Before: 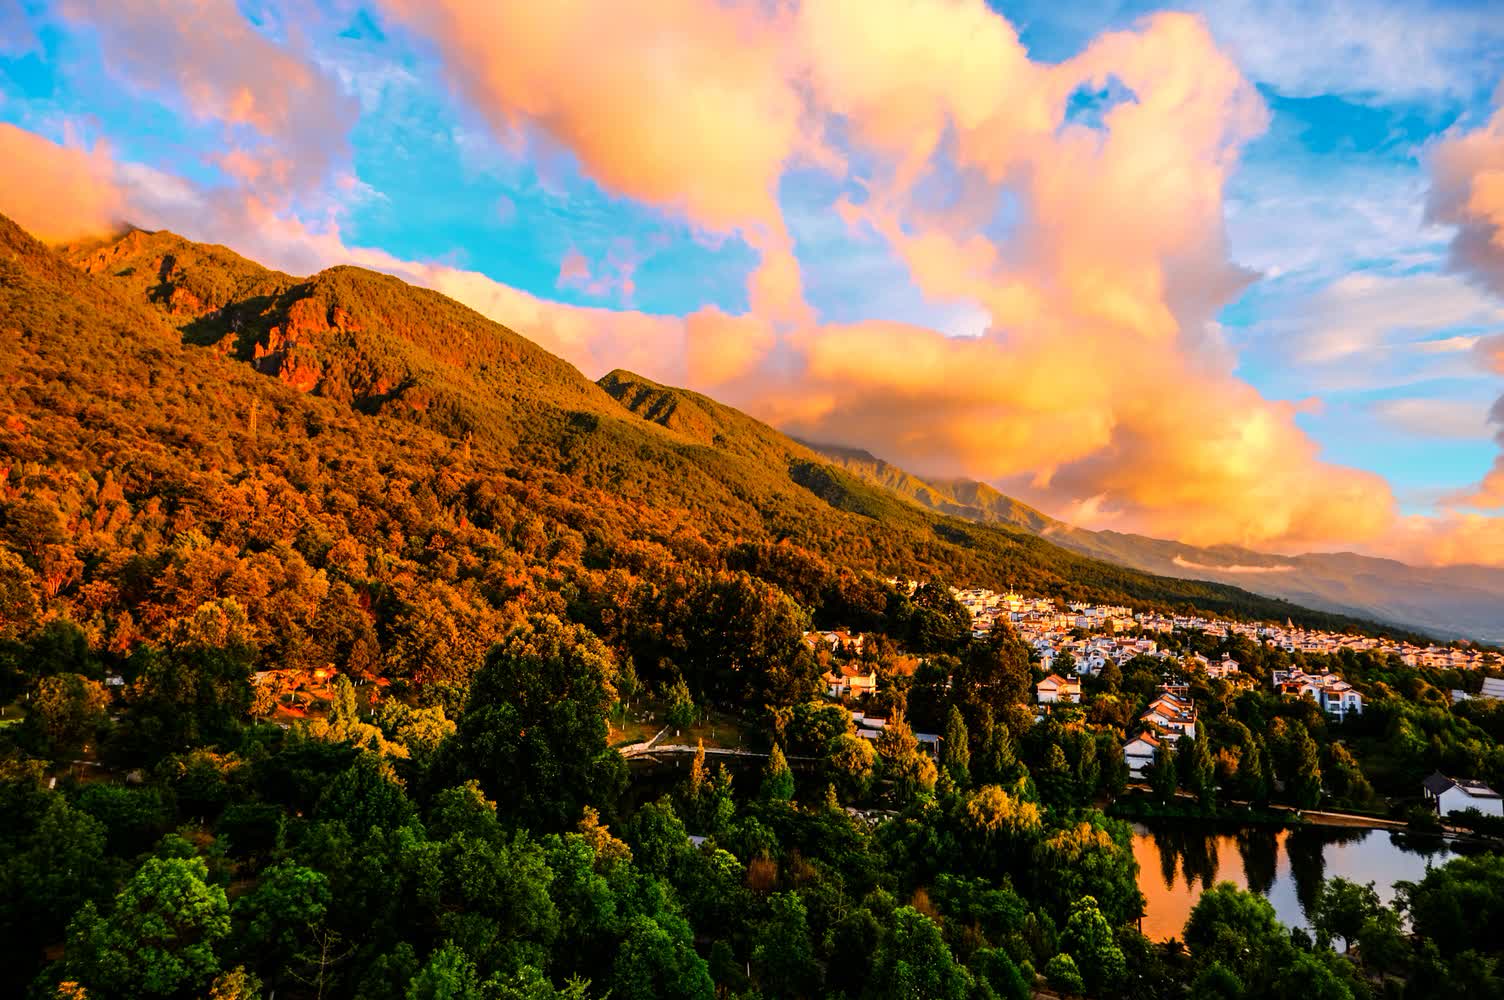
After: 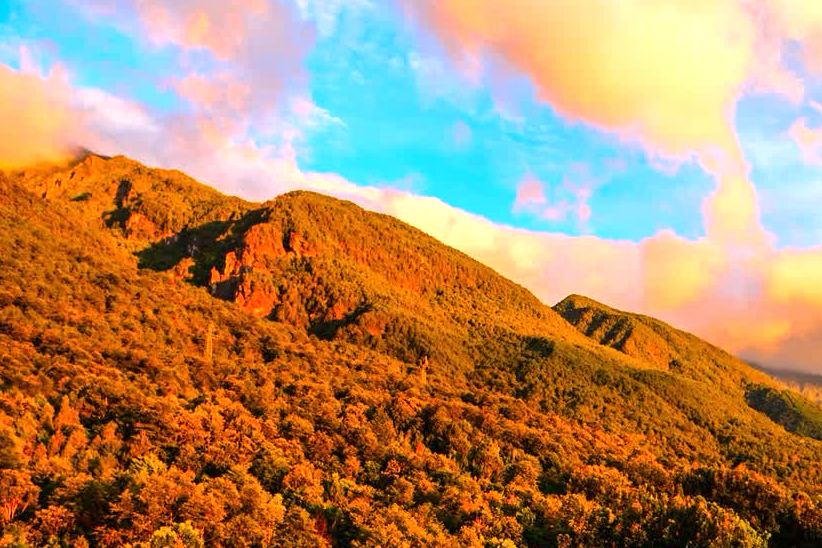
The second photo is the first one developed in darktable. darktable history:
white balance: emerald 1
crop and rotate: left 3.047%, top 7.509%, right 42.236%, bottom 37.598%
exposure: black level correction 0, exposure 0.5 EV, compensate exposure bias true, compensate highlight preservation false
rgb curve: mode RGB, independent channels
